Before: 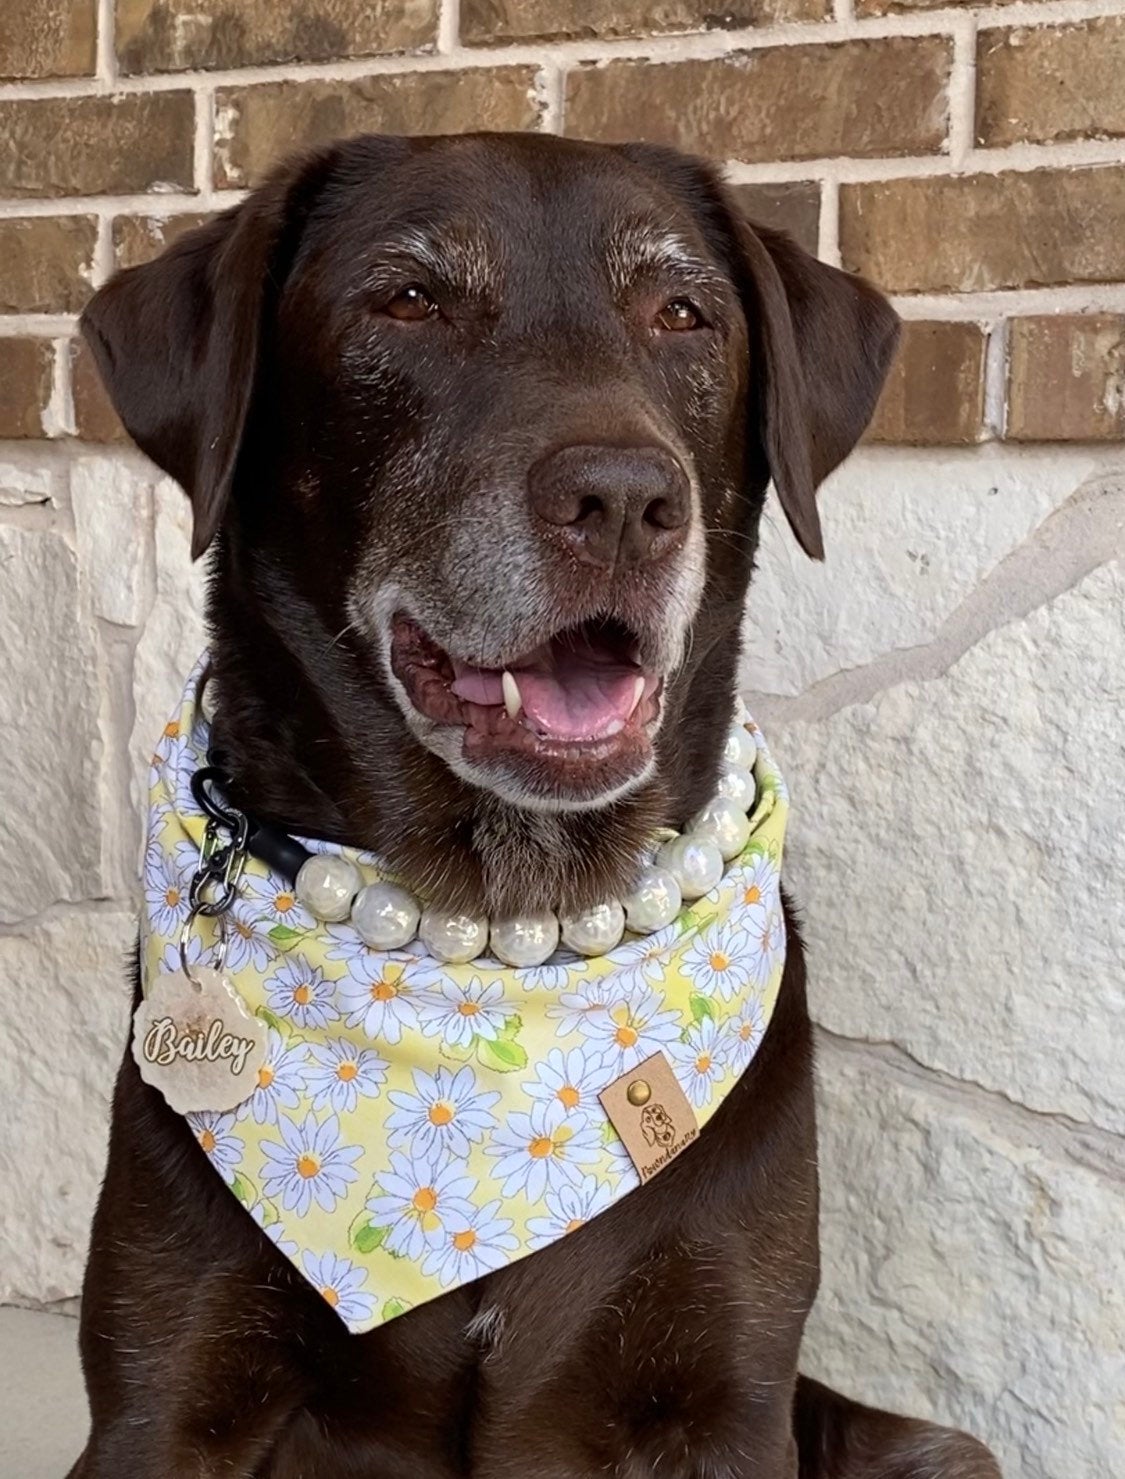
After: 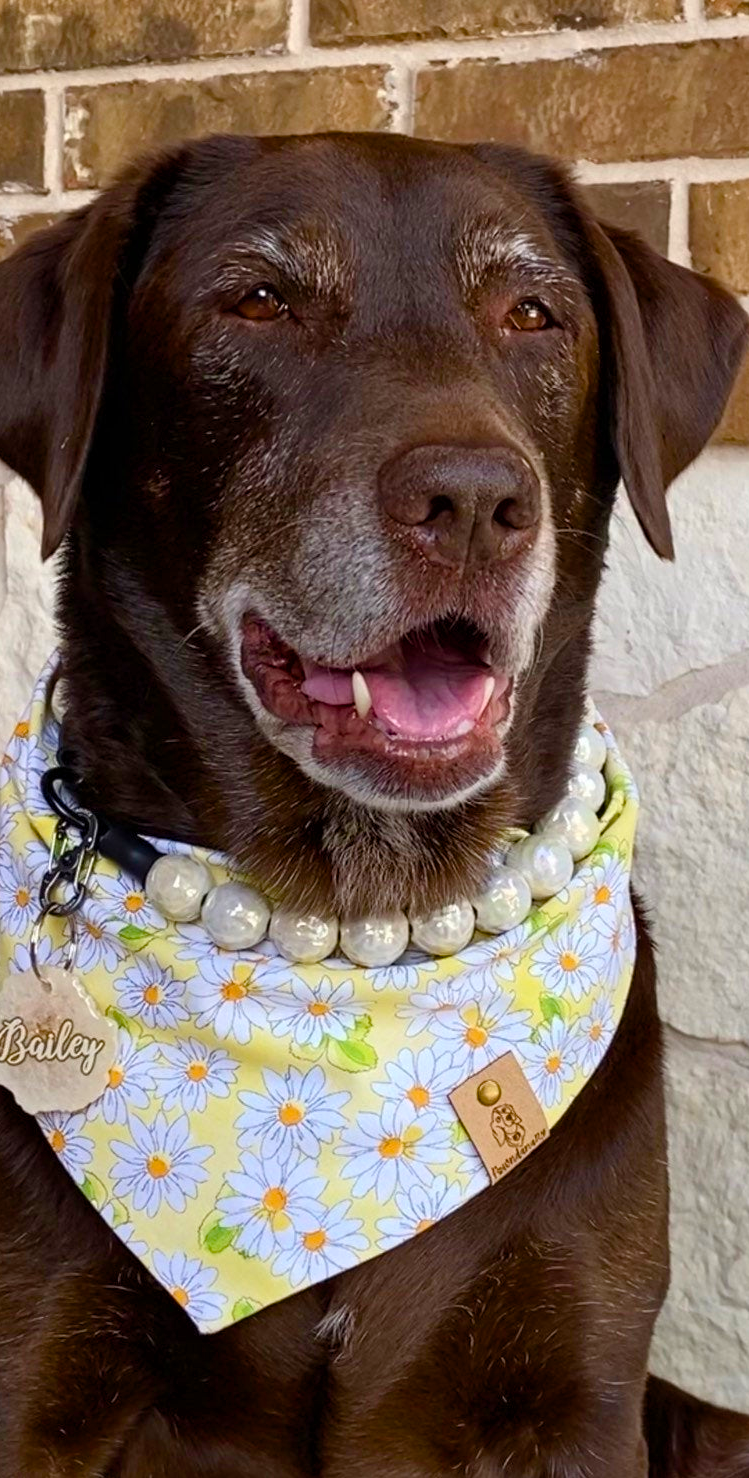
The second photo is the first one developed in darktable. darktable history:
color balance rgb: perceptual saturation grading › global saturation 20%, perceptual saturation grading › highlights -25.883%, perceptual saturation grading › shadows 24.726%, global vibrance 39.619%
crop and rotate: left 13.369%, right 19.997%
